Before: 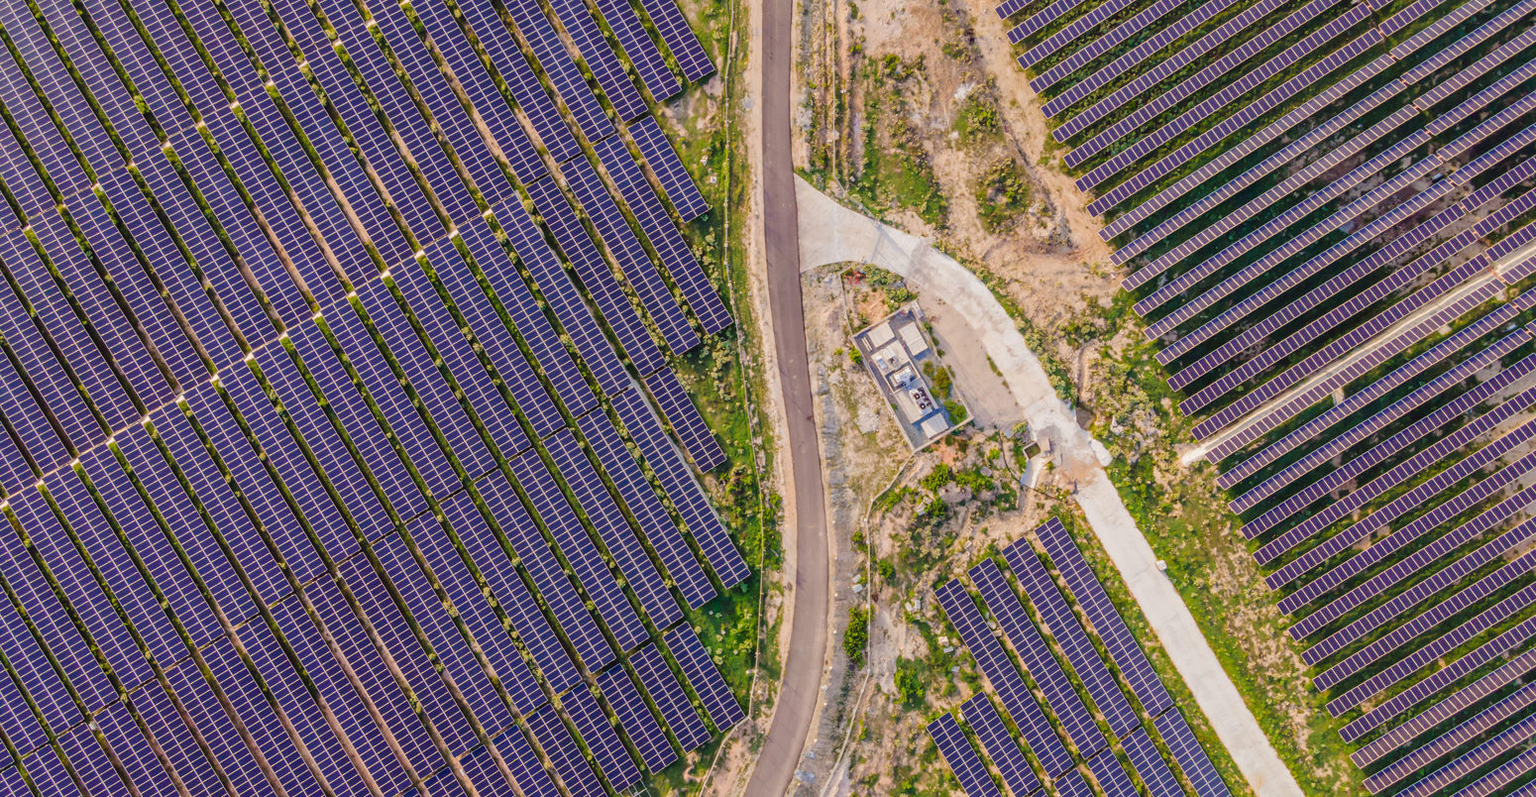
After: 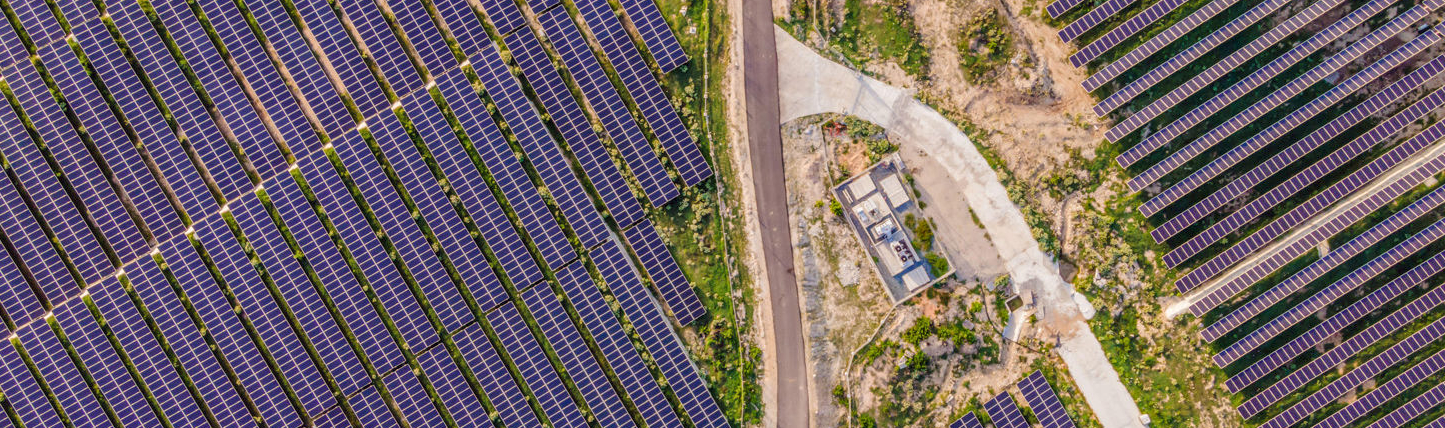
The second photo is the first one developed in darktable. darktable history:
crop: left 1.765%, top 18.846%, right 4.974%, bottom 27.816%
local contrast: on, module defaults
